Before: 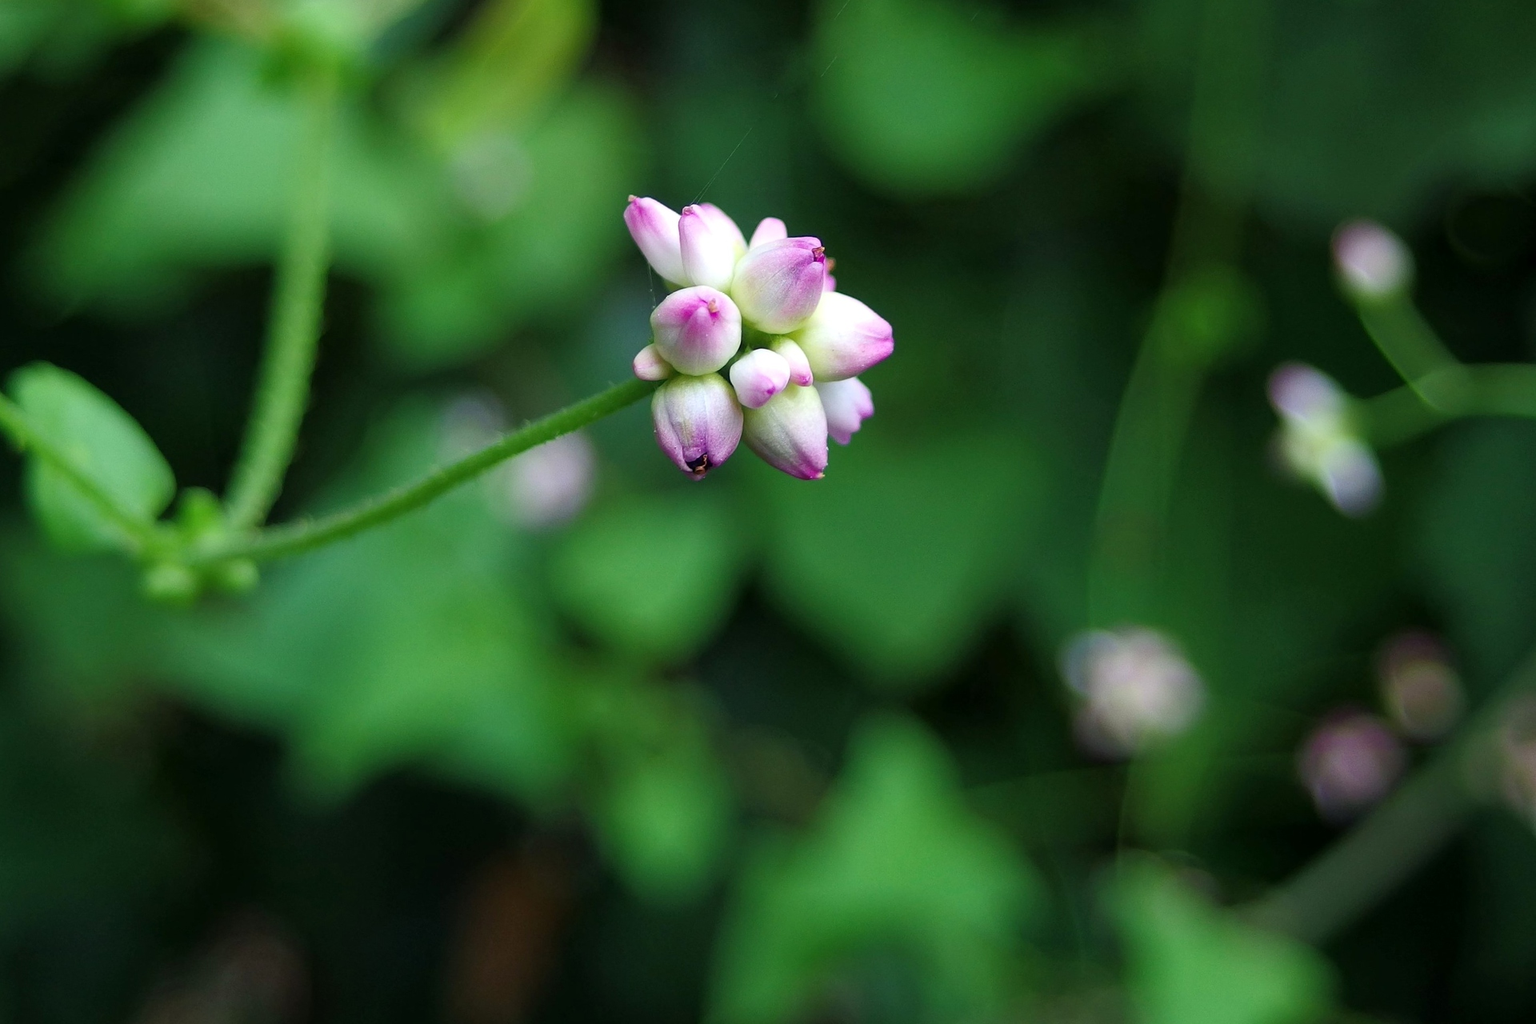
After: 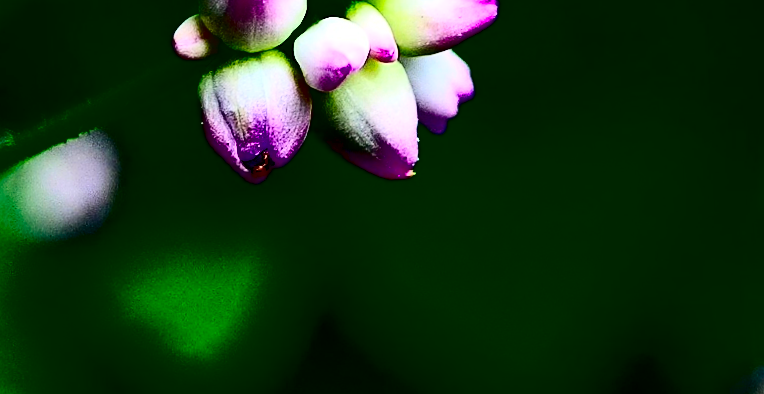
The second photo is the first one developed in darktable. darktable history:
contrast brightness saturation: contrast 0.77, brightness -1, saturation 1
rotate and perspective: rotation -1.42°, crop left 0.016, crop right 0.984, crop top 0.035, crop bottom 0.965
crop: left 31.751%, top 32.172%, right 27.8%, bottom 35.83%
sharpen: on, module defaults
color balance rgb: perceptual saturation grading › global saturation 20%, perceptual saturation grading › highlights -25%, perceptual saturation grading › shadows 25%
